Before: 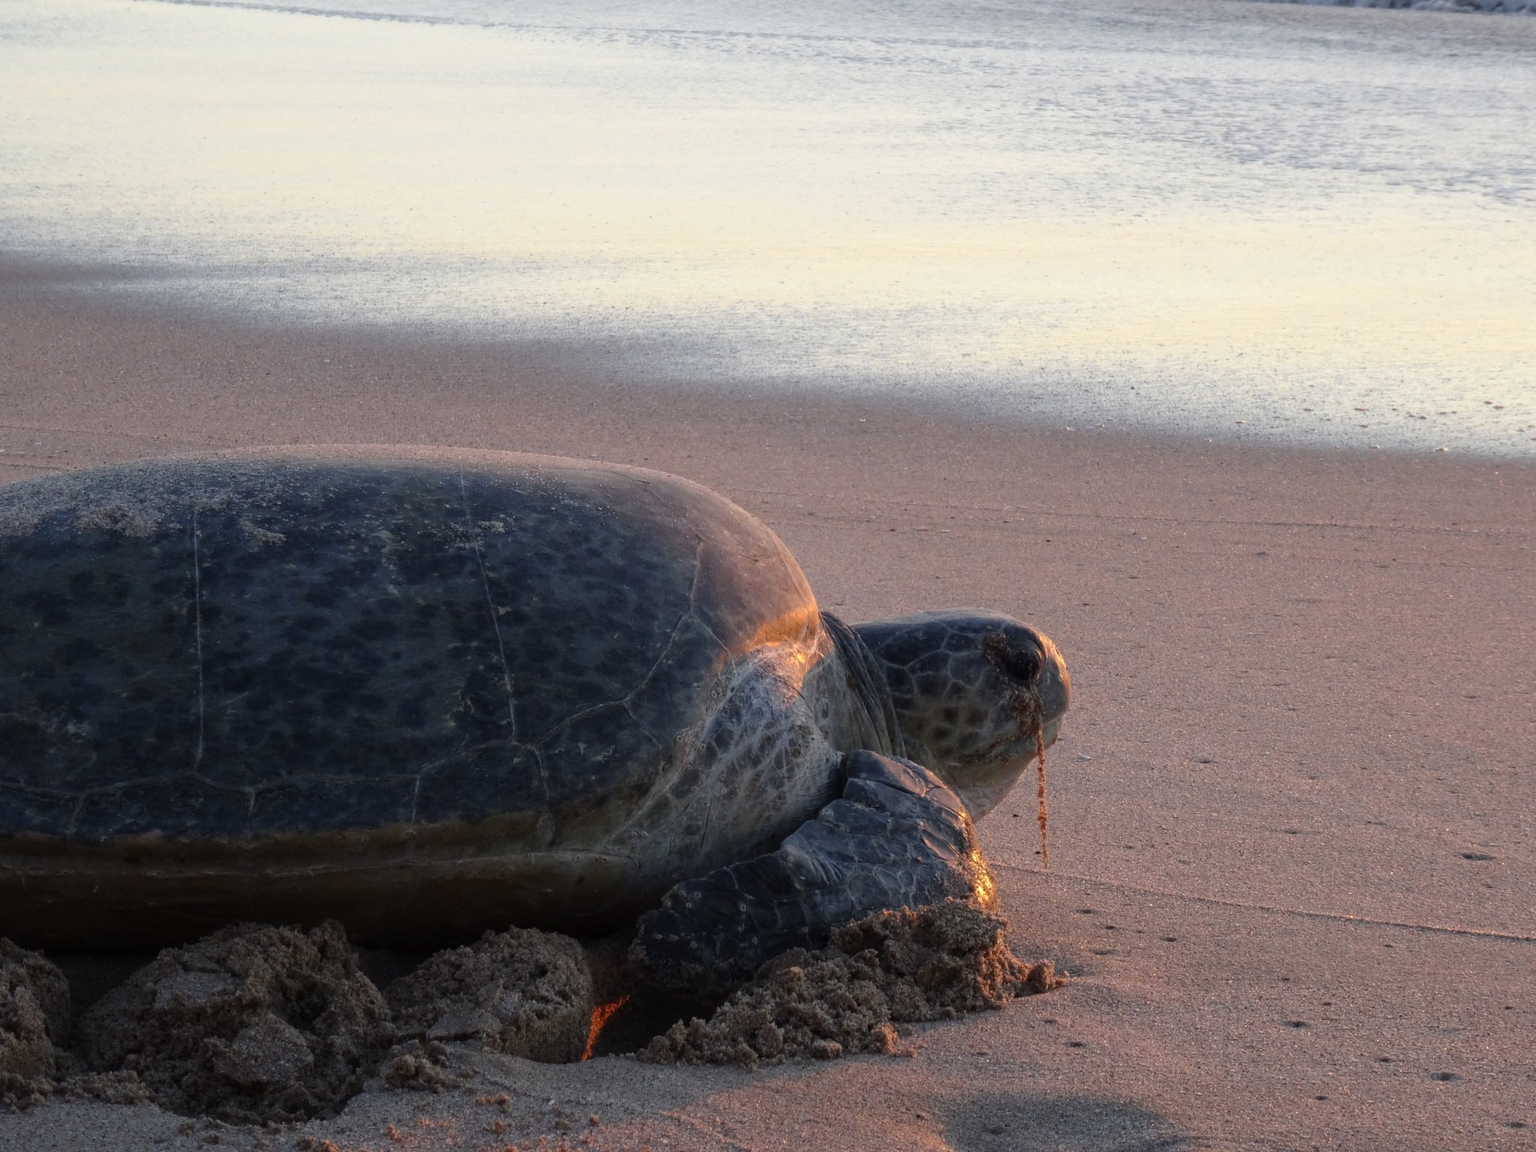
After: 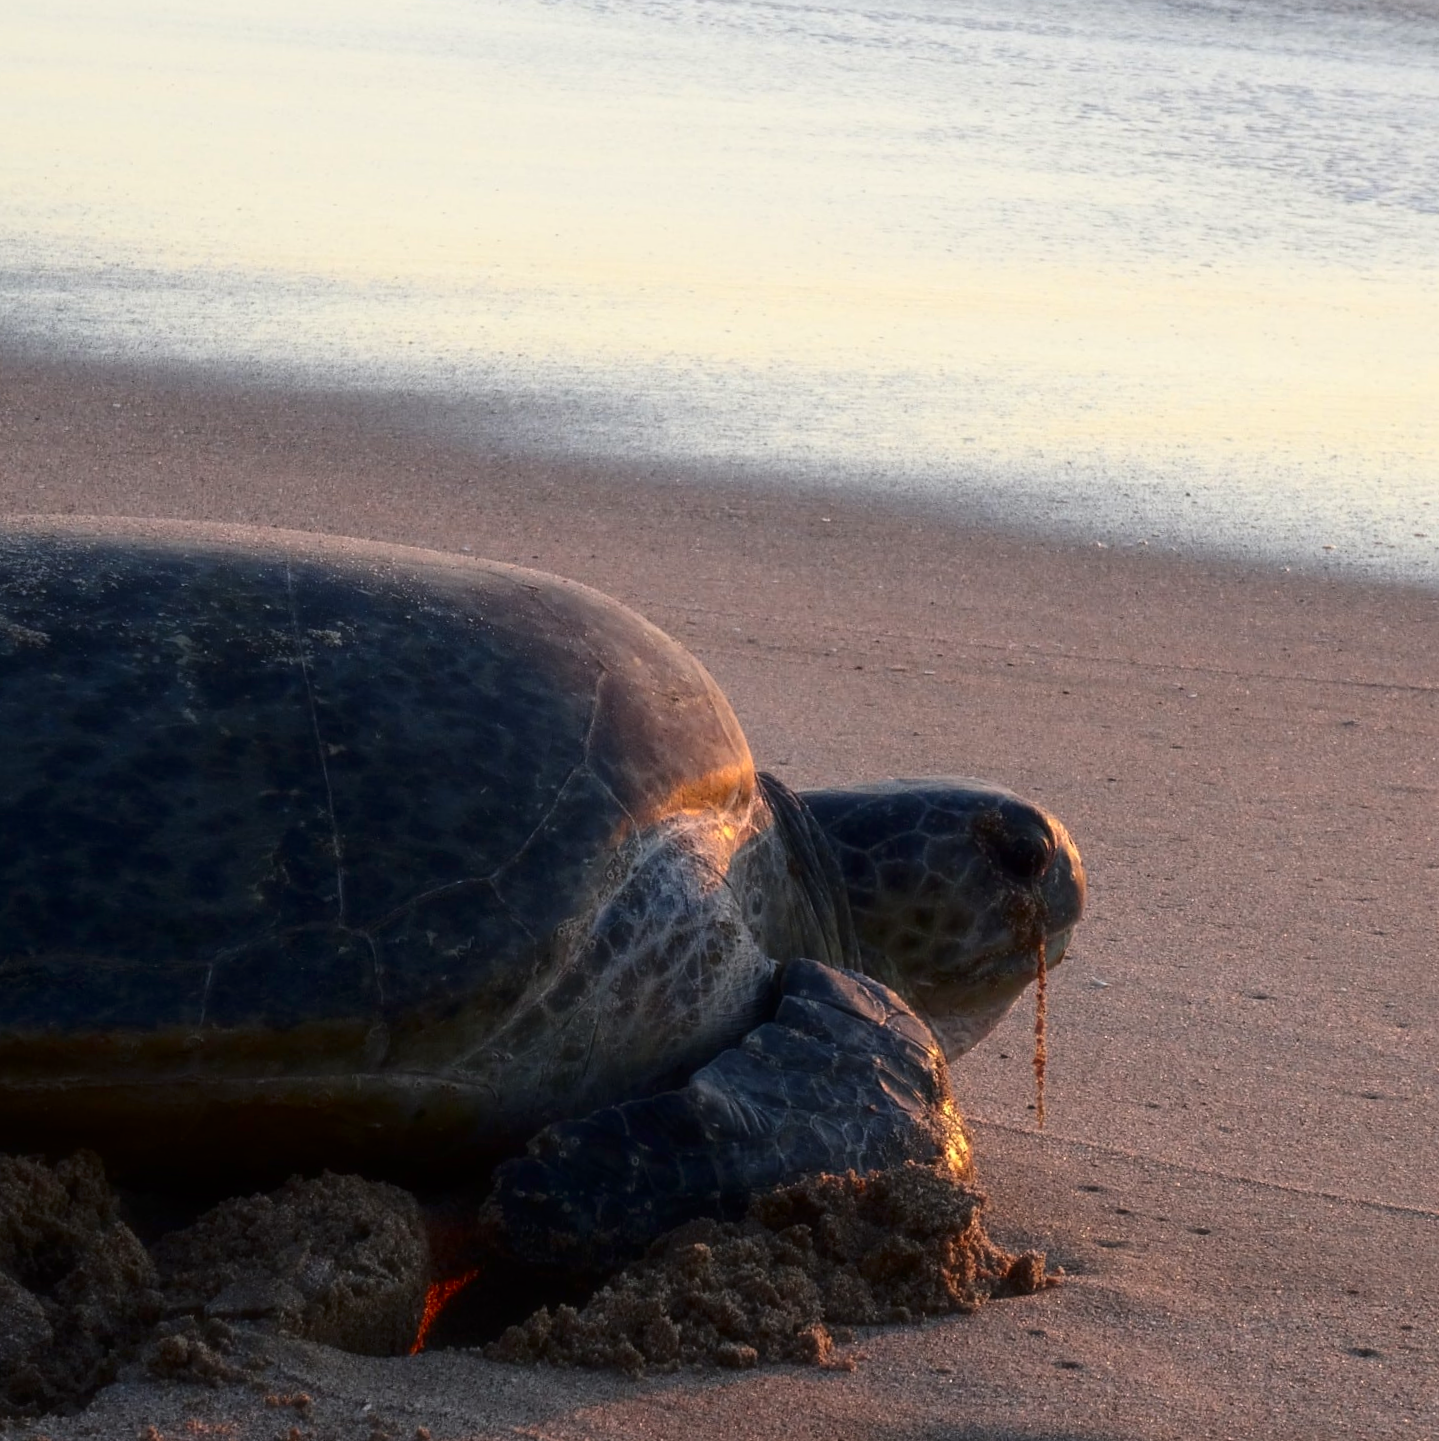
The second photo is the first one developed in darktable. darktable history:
haze removal: strength -0.107, compatibility mode true, adaptive false
crop and rotate: angle -2.83°, left 14.163%, top 0.029%, right 11.017%, bottom 0.025%
contrast brightness saturation: contrast 0.193, brightness -0.113, saturation 0.205
